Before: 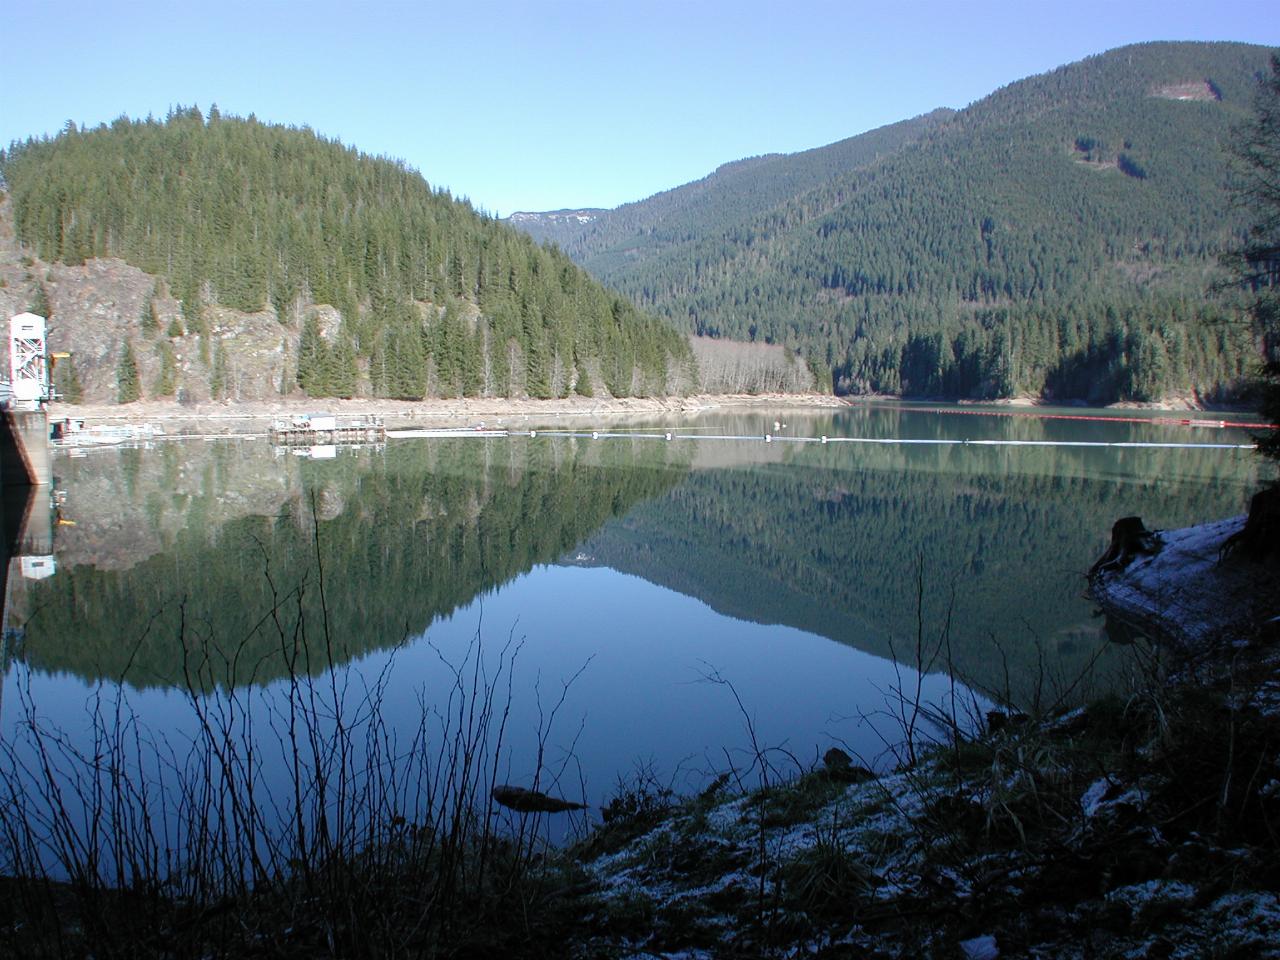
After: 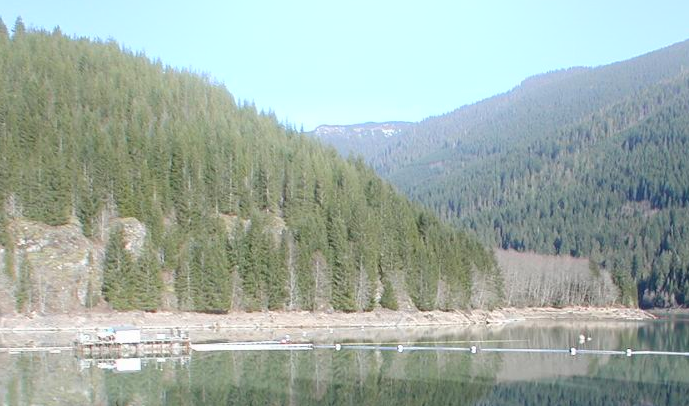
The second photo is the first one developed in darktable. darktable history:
crop: left 15.306%, top 9.065%, right 30.789%, bottom 48.638%
bloom: size 16%, threshold 98%, strength 20%
